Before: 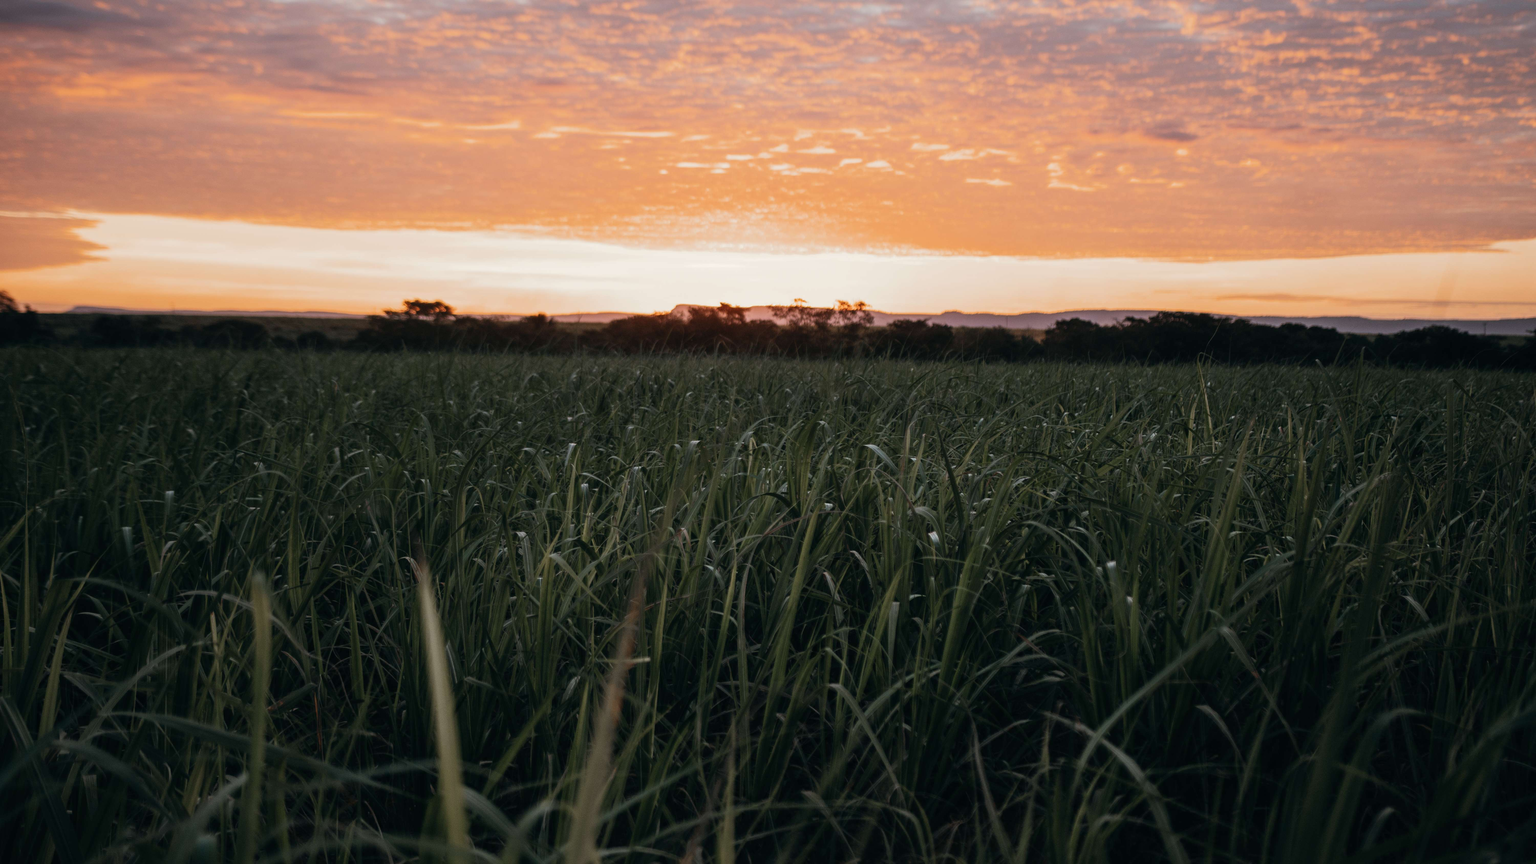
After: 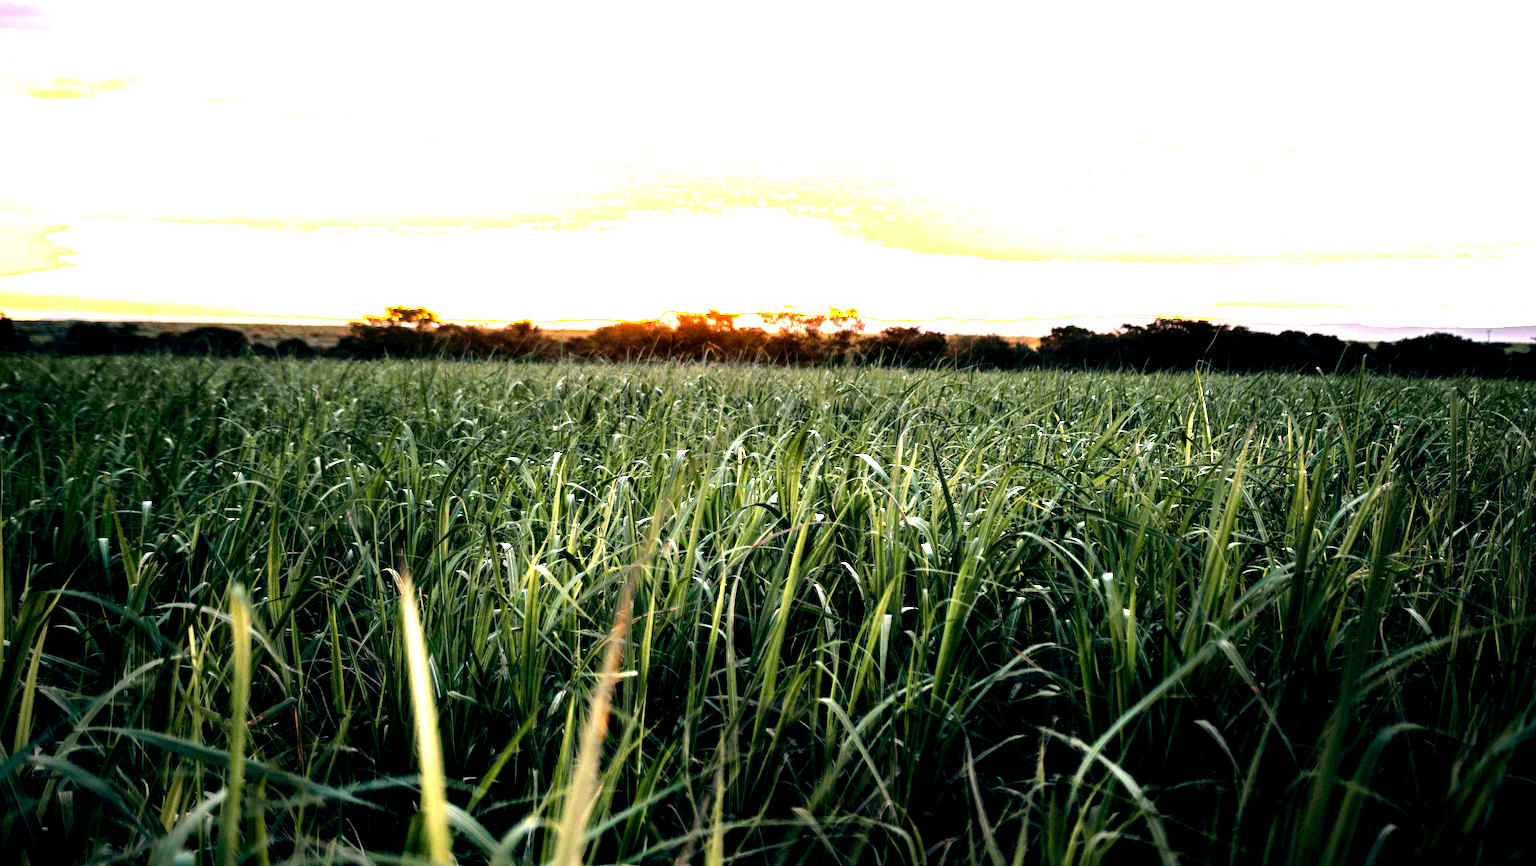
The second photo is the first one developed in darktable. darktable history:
tone equalizer: -8 EV -1.09 EV, -7 EV -1.03 EV, -6 EV -0.853 EV, -5 EV -0.562 EV, -3 EV 0.566 EV, -2 EV 0.853 EV, -1 EV 1 EV, +0 EV 1.08 EV, mask exposure compensation -0.491 EV
exposure: black level correction 0.006, exposure 2.066 EV, compensate exposure bias true, compensate highlight preservation false
color balance rgb: power › chroma 0.29%, power › hue 24.21°, linear chroma grading › global chroma 15.216%, perceptual saturation grading › global saturation 3.386%, perceptual brilliance grading › global brilliance 10.363%, perceptual brilliance grading › shadows 15.661%, global vibrance 25.032%
crop: left 1.69%, right 0.281%, bottom 1.742%
